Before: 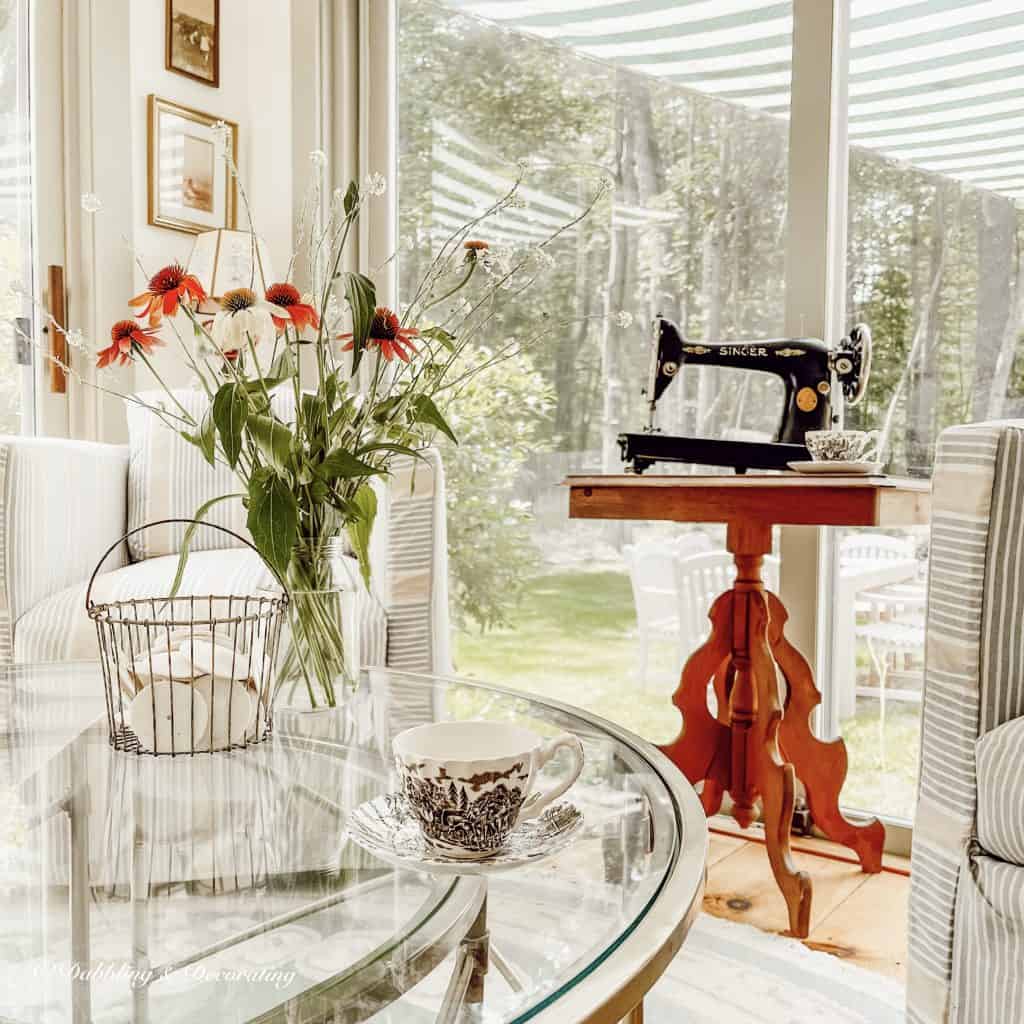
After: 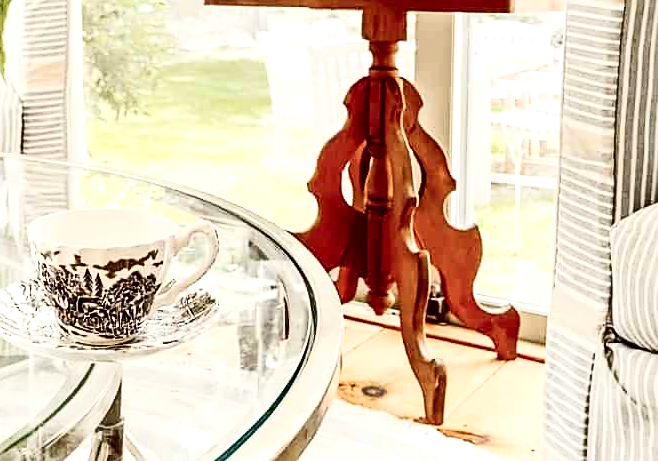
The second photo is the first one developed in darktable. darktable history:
crop and rotate: left 35.647%, top 50.134%, bottom 4.785%
sharpen: radius 1.851, amount 0.407, threshold 1.473
tone equalizer: -8 EV -0.42 EV, -7 EV -0.367 EV, -6 EV -0.325 EV, -5 EV -0.184 EV, -3 EV 0.189 EV, -2 EV 0.354 EV, -1 EV 0.395 EV, +0 EV 0.422 EV
contrast brightness saturation: contrast 0.29
